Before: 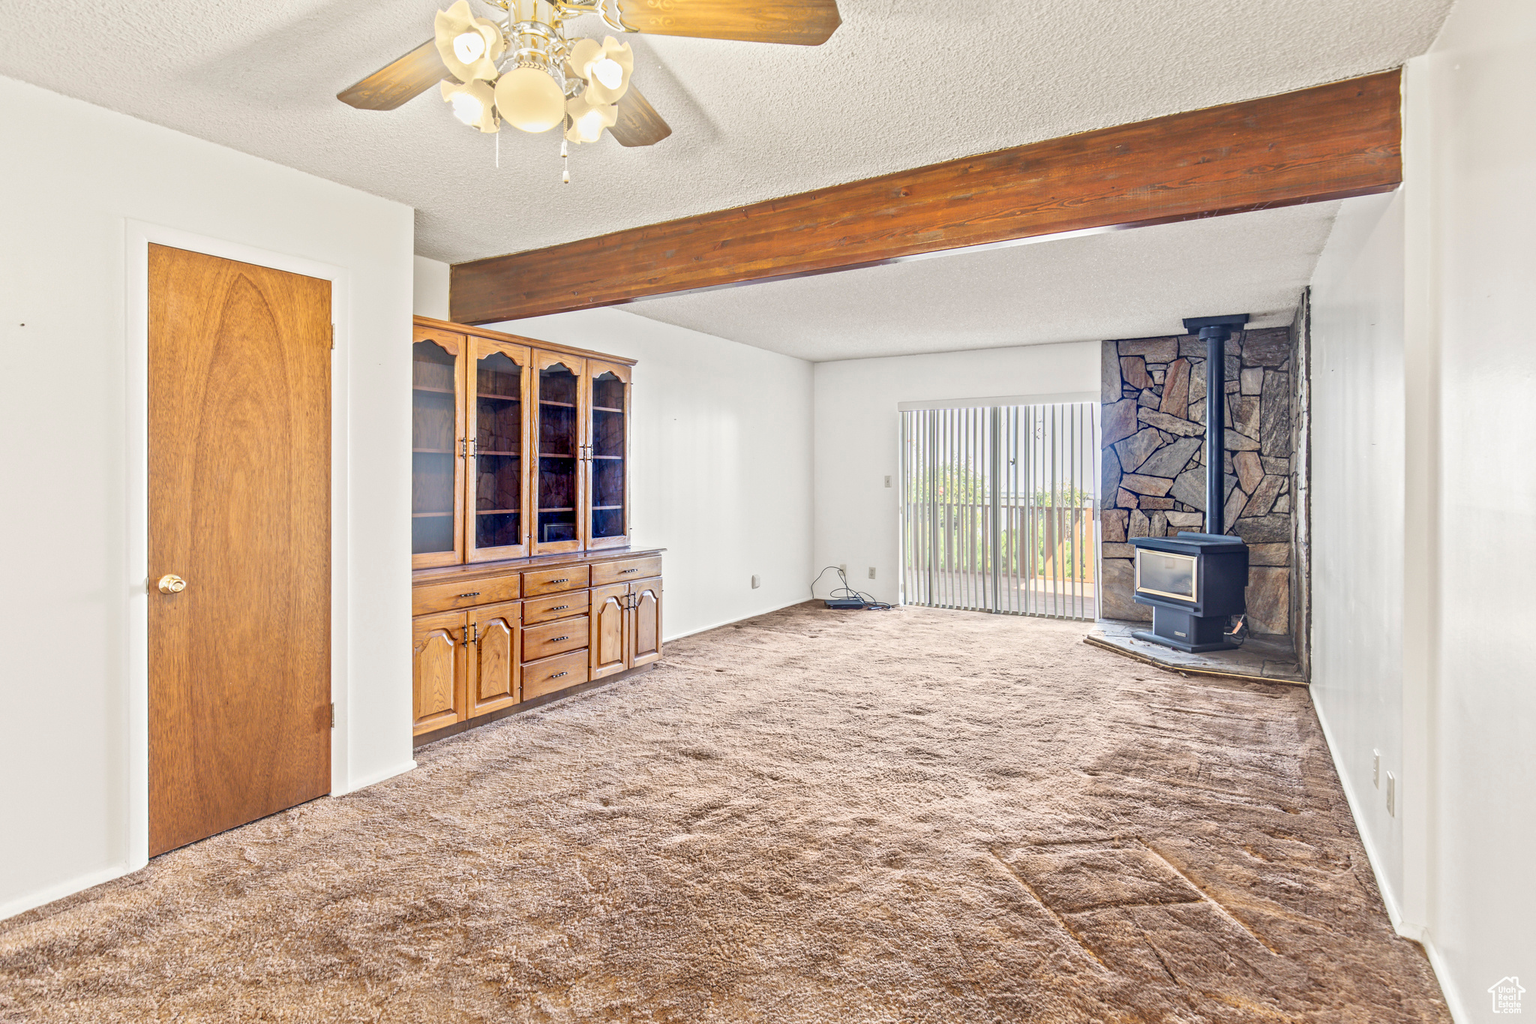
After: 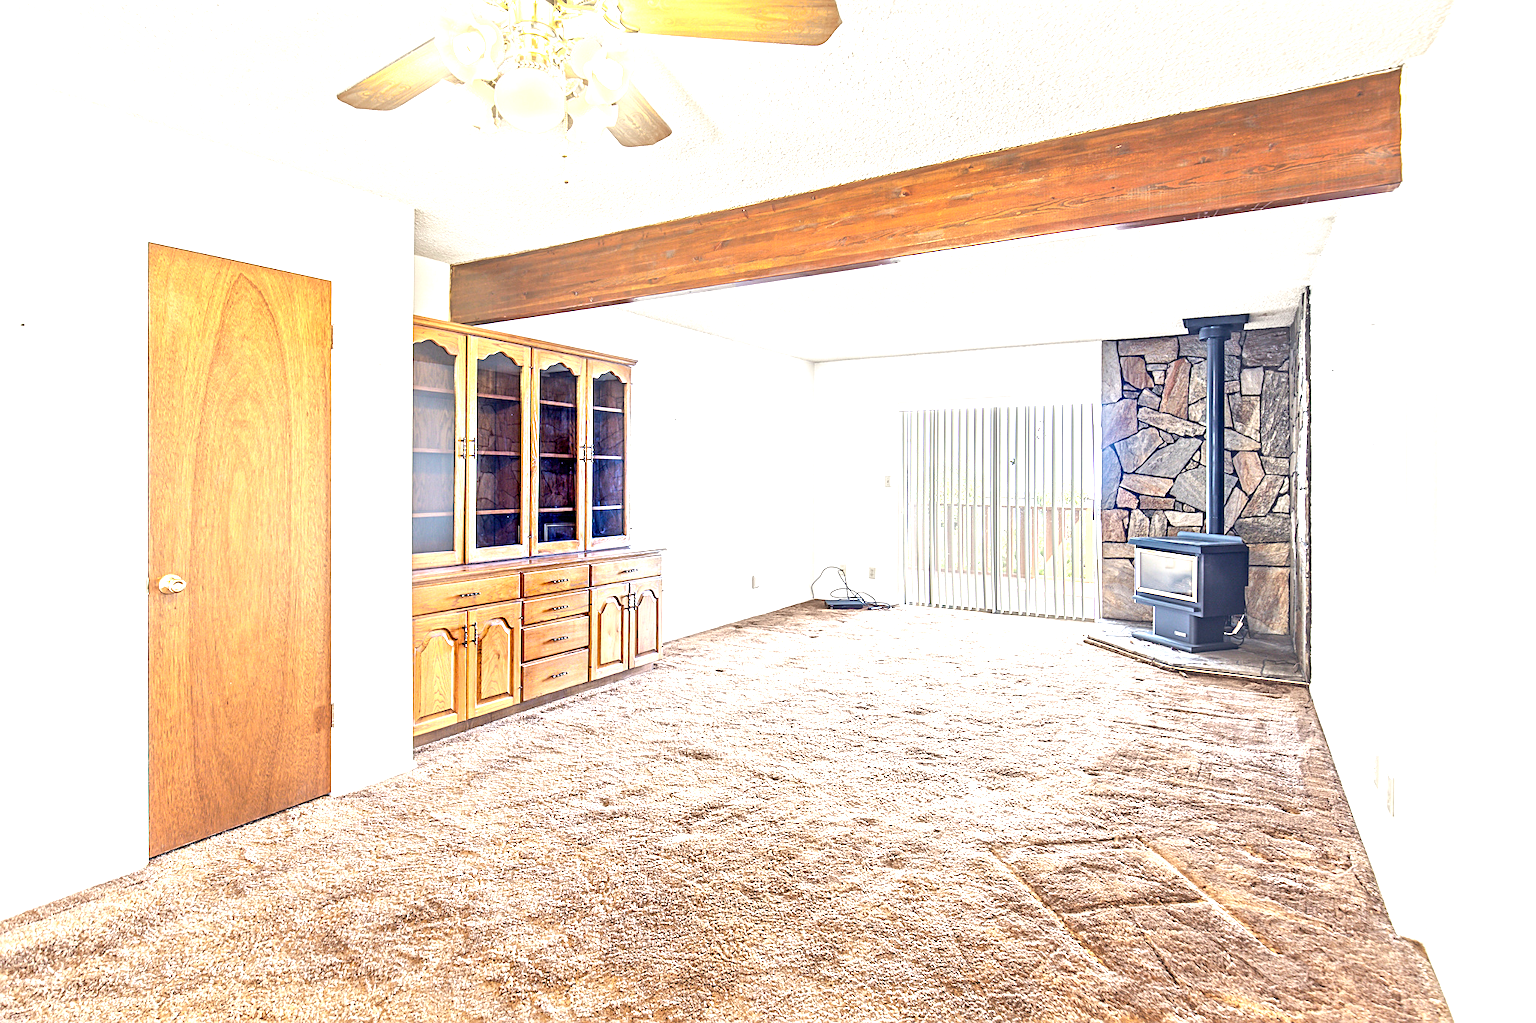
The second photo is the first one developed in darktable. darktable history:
white balance: red 1, blue 1
exposure: exposure 1.061 EV, compensate highlight preservation false
sharpen: on, module defaults
